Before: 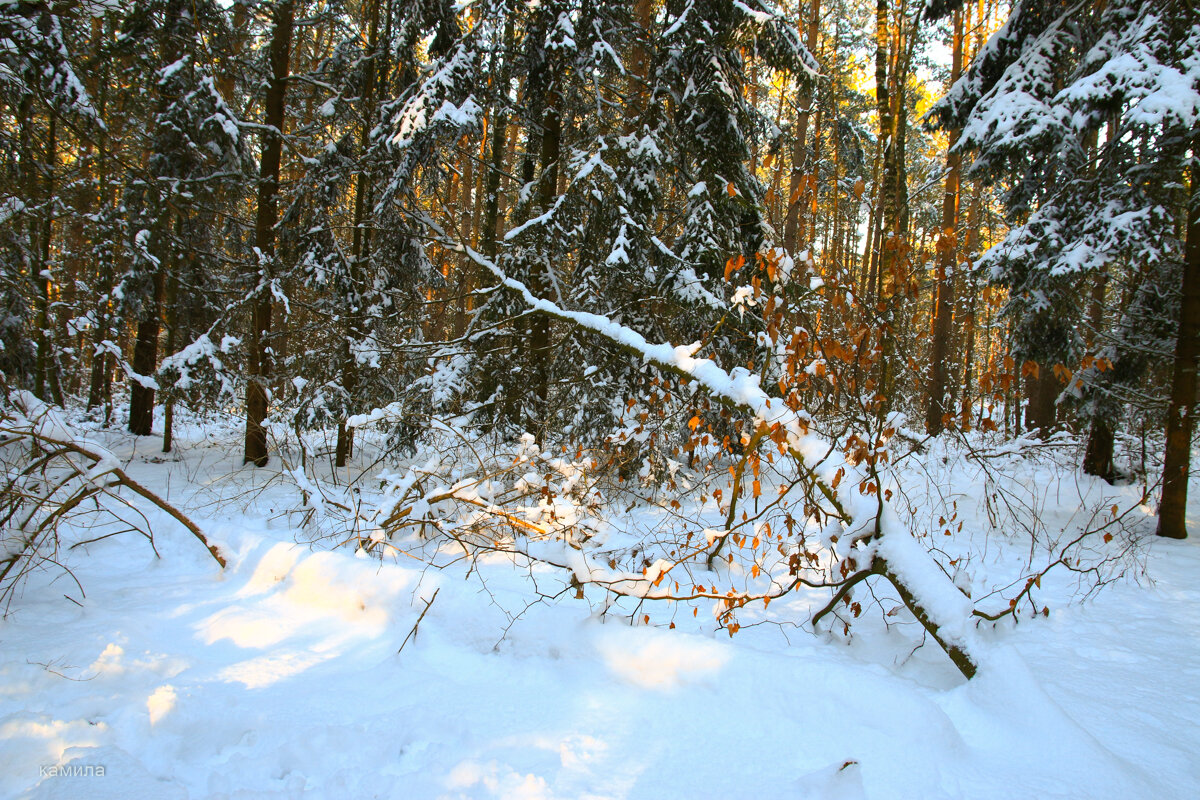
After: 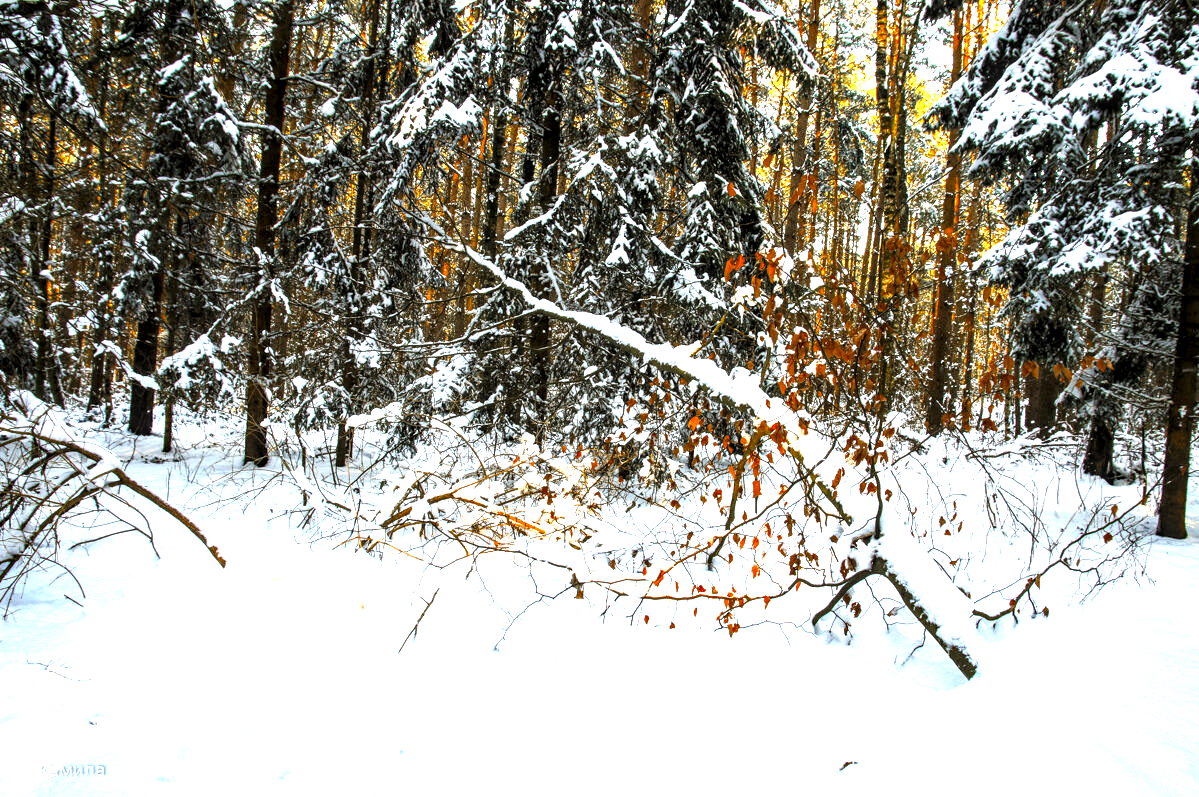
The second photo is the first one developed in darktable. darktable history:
exposure: black level correction 0, exposure 1.199 EV, compensate highlight preservation false
color calibration: illuminant same as pipeline (D50), adaptation XYZ, x 0.346, y 0.358, temperature 5008.86 K
levels: levels [0.116, 0.574, 1]
local contrast: detail 160%
color zones: curves: ch0 [(0.11, 0.396) (0.195, 0.36) (0.25, 0.5) (0.303, 0.412) (0.357, 0.544) (0.75, 0.5) (0.967, 0.328)]; ch1 [(0, 0.468) (0.112, 0.512) (0.202, 0.6) (0.25, 0.5) (0.307, 0.352) (0.357, 0.544) (0.75, 0.5) (0.963, 0.524)]
crop: top 0.069%, bottom 0.205%
